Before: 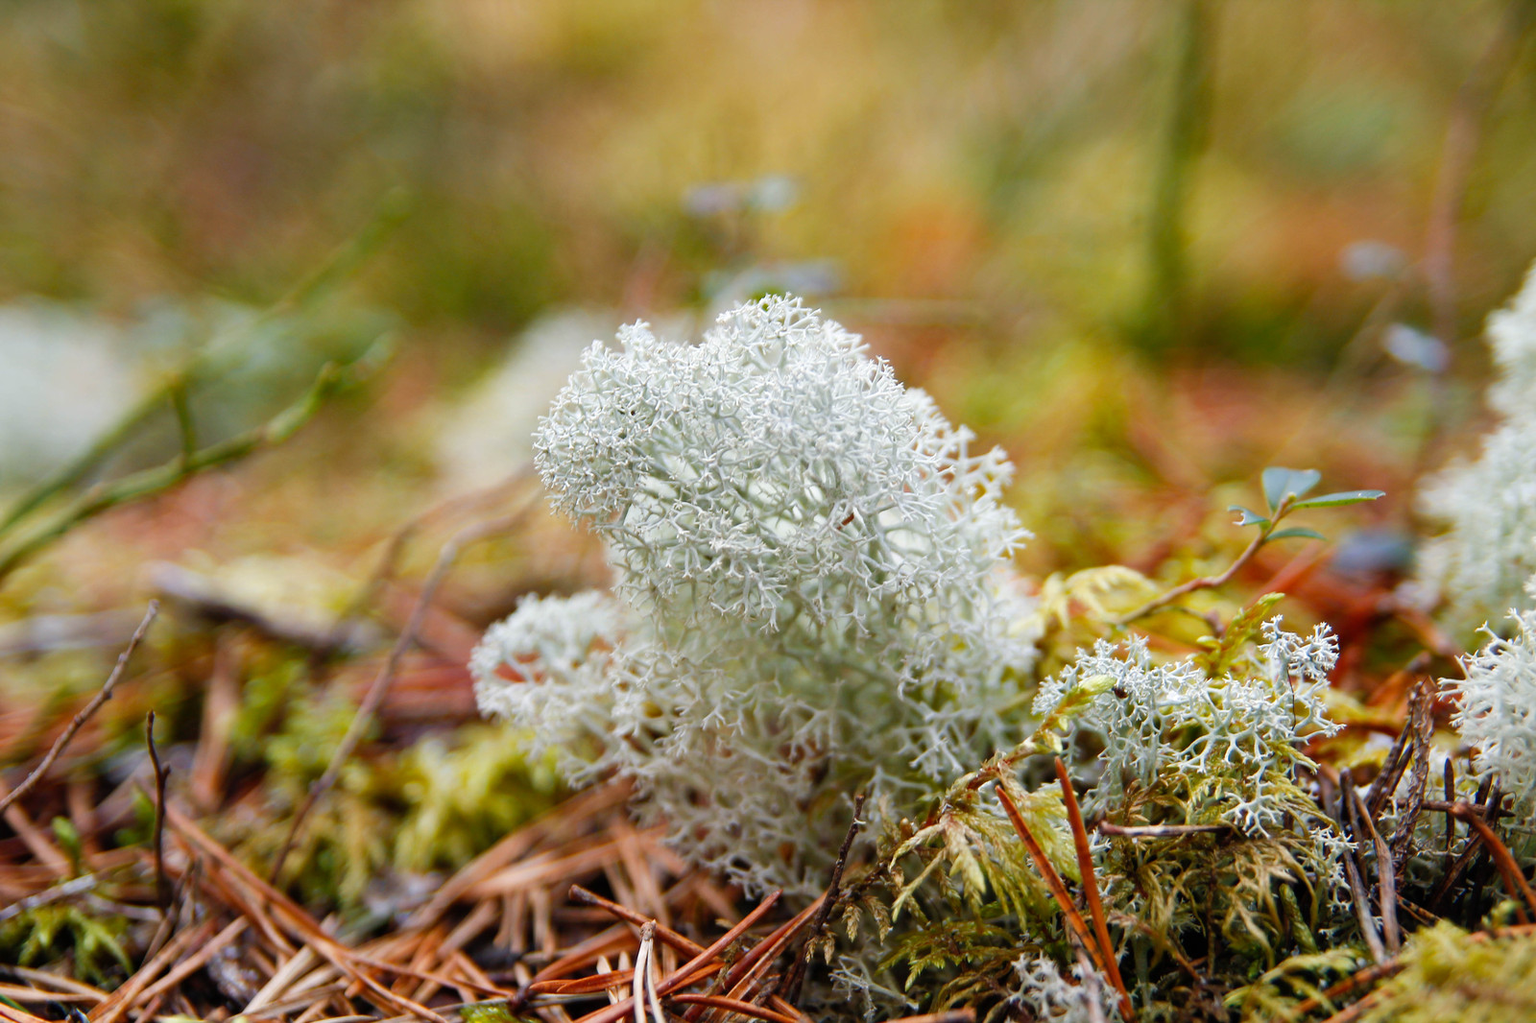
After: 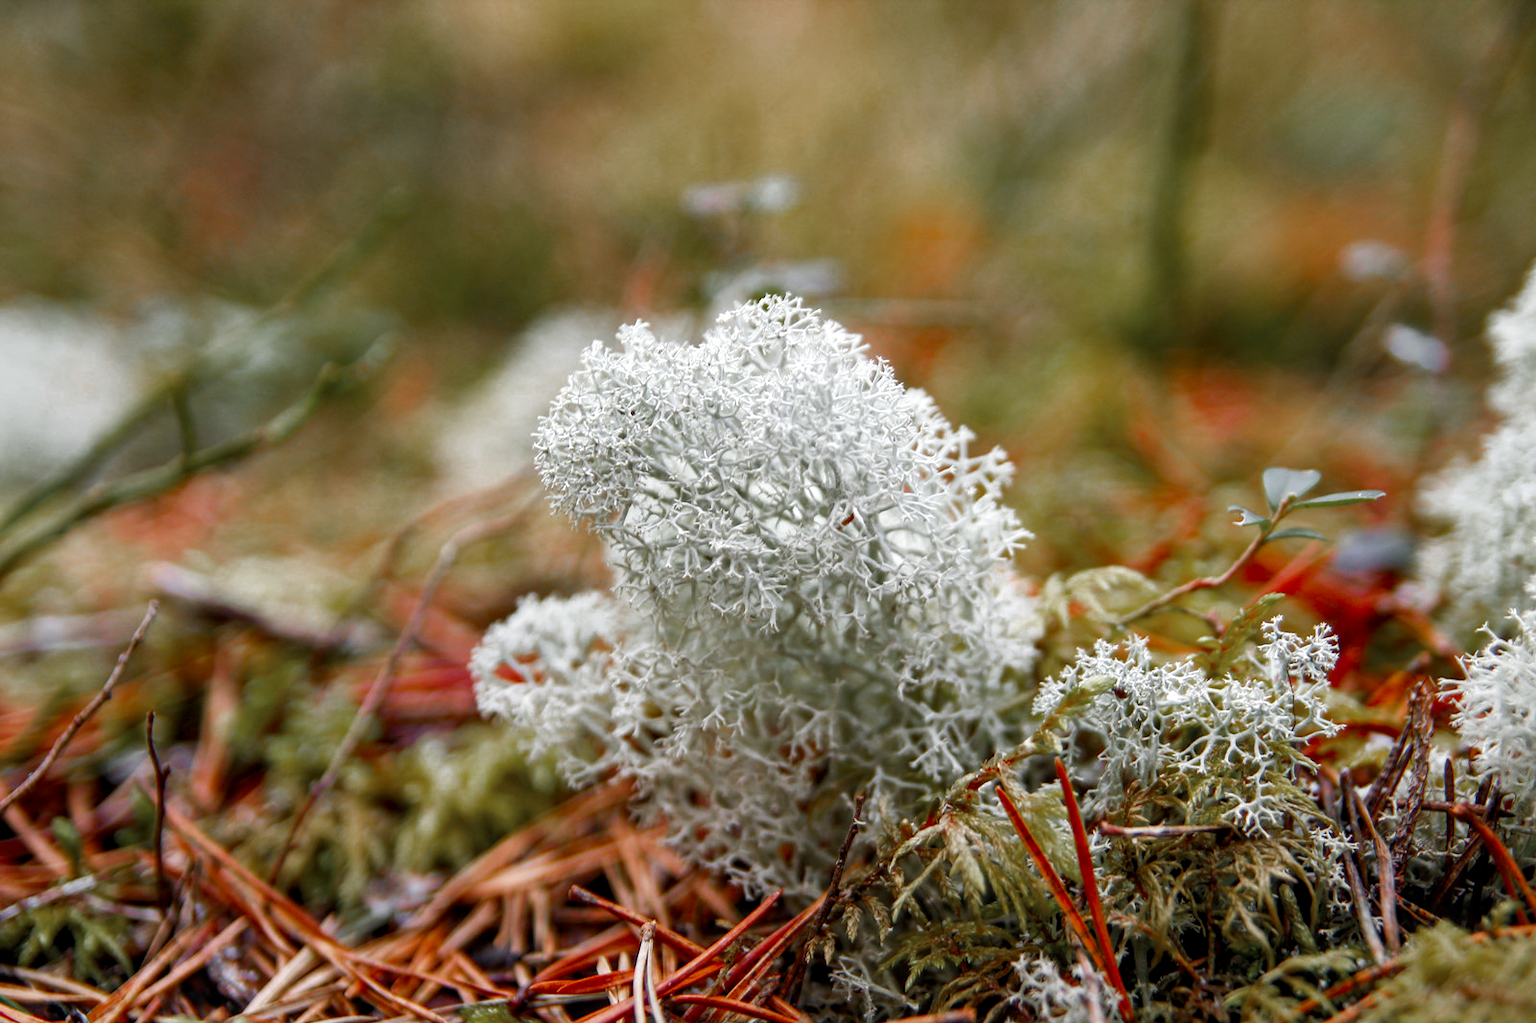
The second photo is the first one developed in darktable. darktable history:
local contrast: on, module defaults
color zones: curves: ch0 [(0, 0.48) (0.209, 0.398) (0.305, 0.332) (0.429, 0.493) (0.571, 0.5) (0.714, 0.5) (0.857, 0.5) (1, 0.48)]; ch1 [(0, 0.736) (0.143, 0.625) (0.225, 0.371) (0.429, 0.256) (0.571, 0.241) (0.714, 0.213) (0.857, 0.48) (1, 0.736)]; ch2 [(0, 0.448) (0.143, 0.498) (0.286, 0.5) (0.429, 0.5) (0.571, 0.5) (0.714, 0.5) (0.857, 0.5) (1, 0.448)]
